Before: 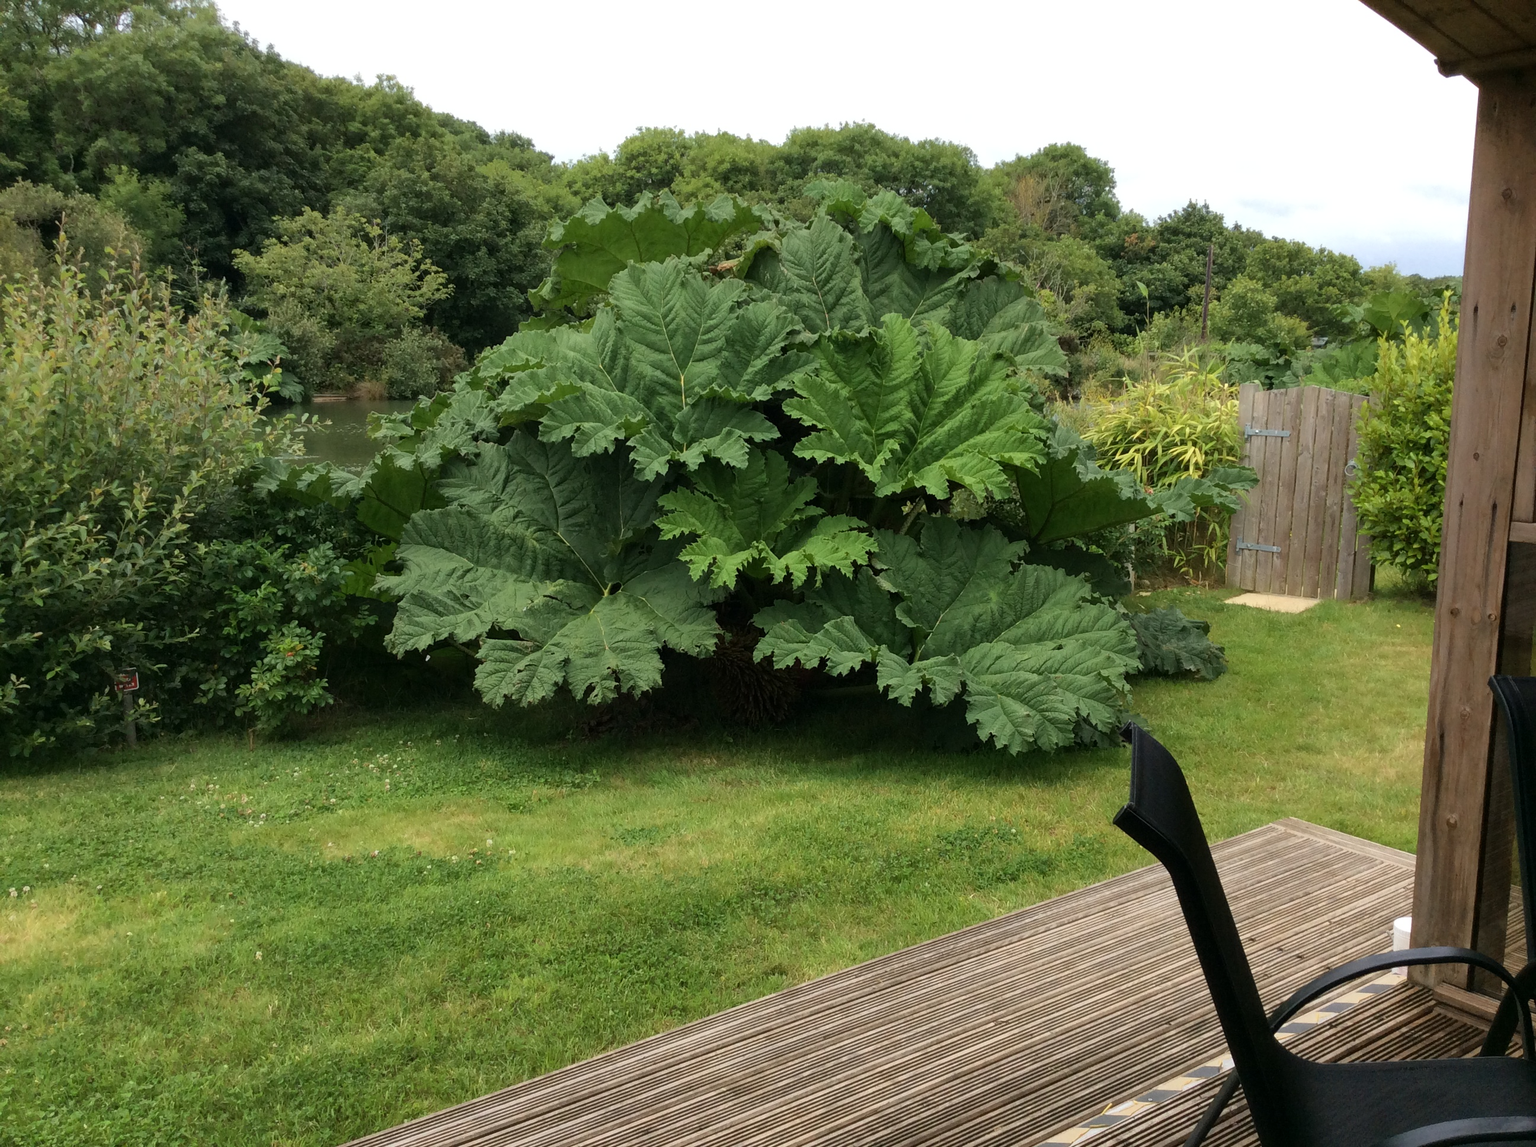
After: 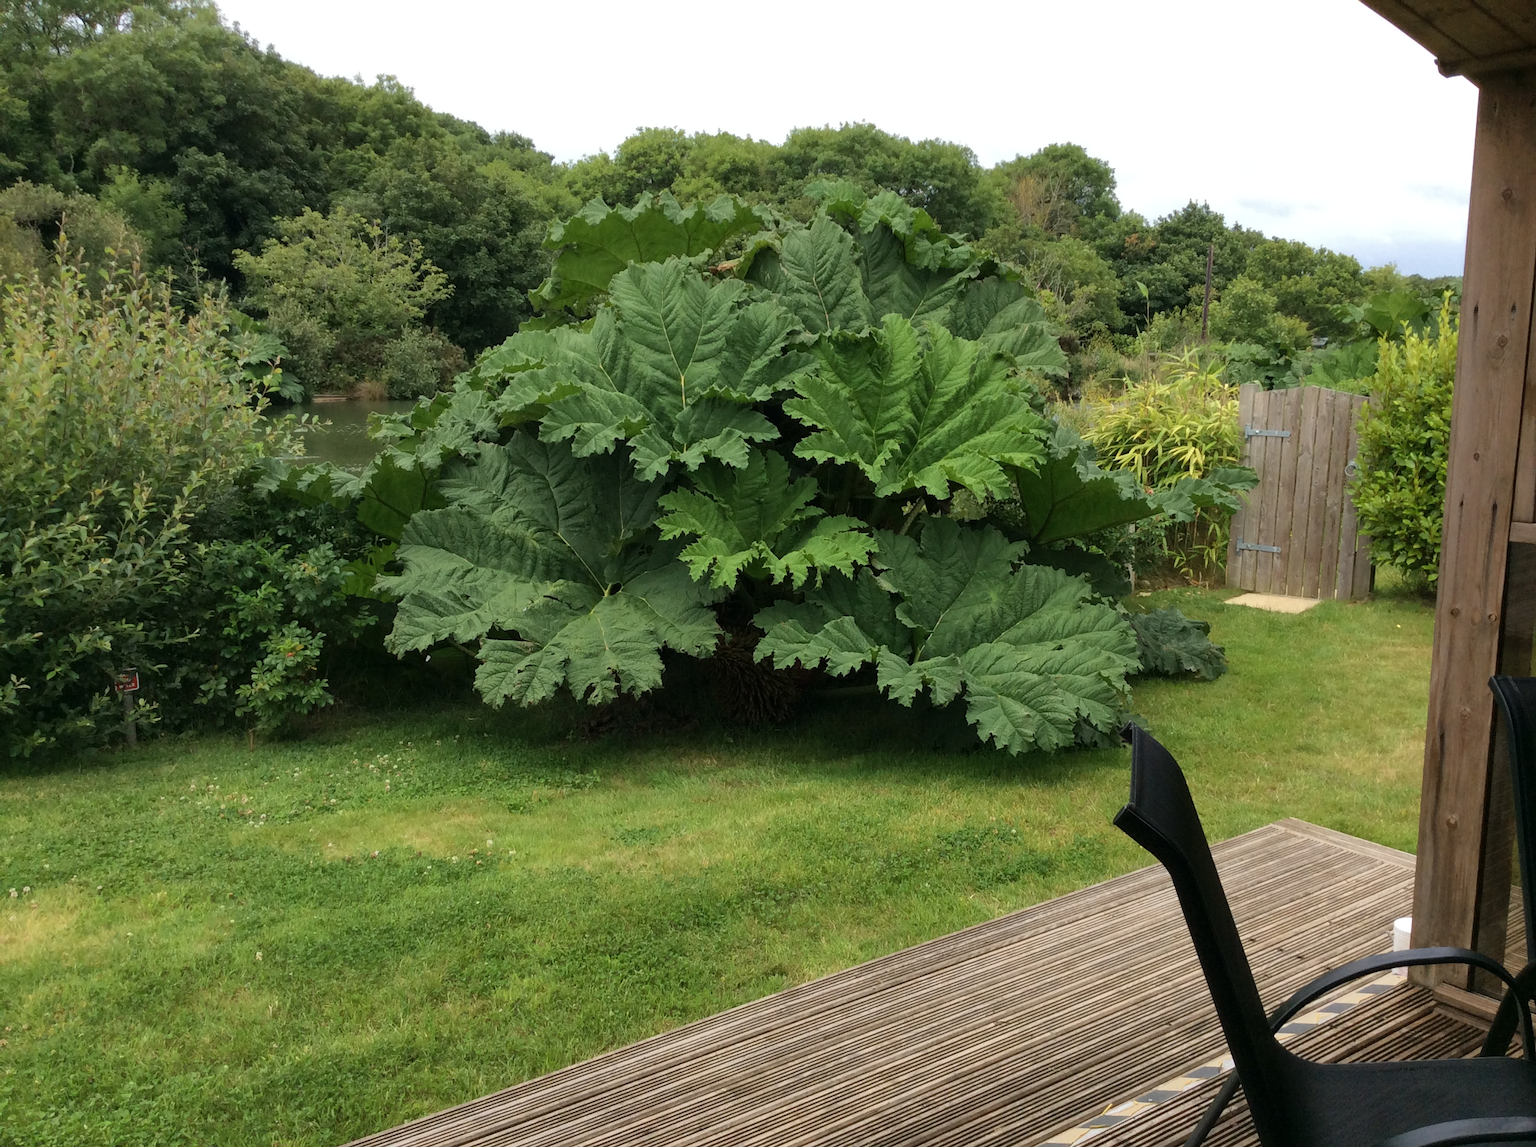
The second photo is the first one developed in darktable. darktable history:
shadows and highlights: shadows 25, highlights -25
rgb curve: mode RGB, independent channels
